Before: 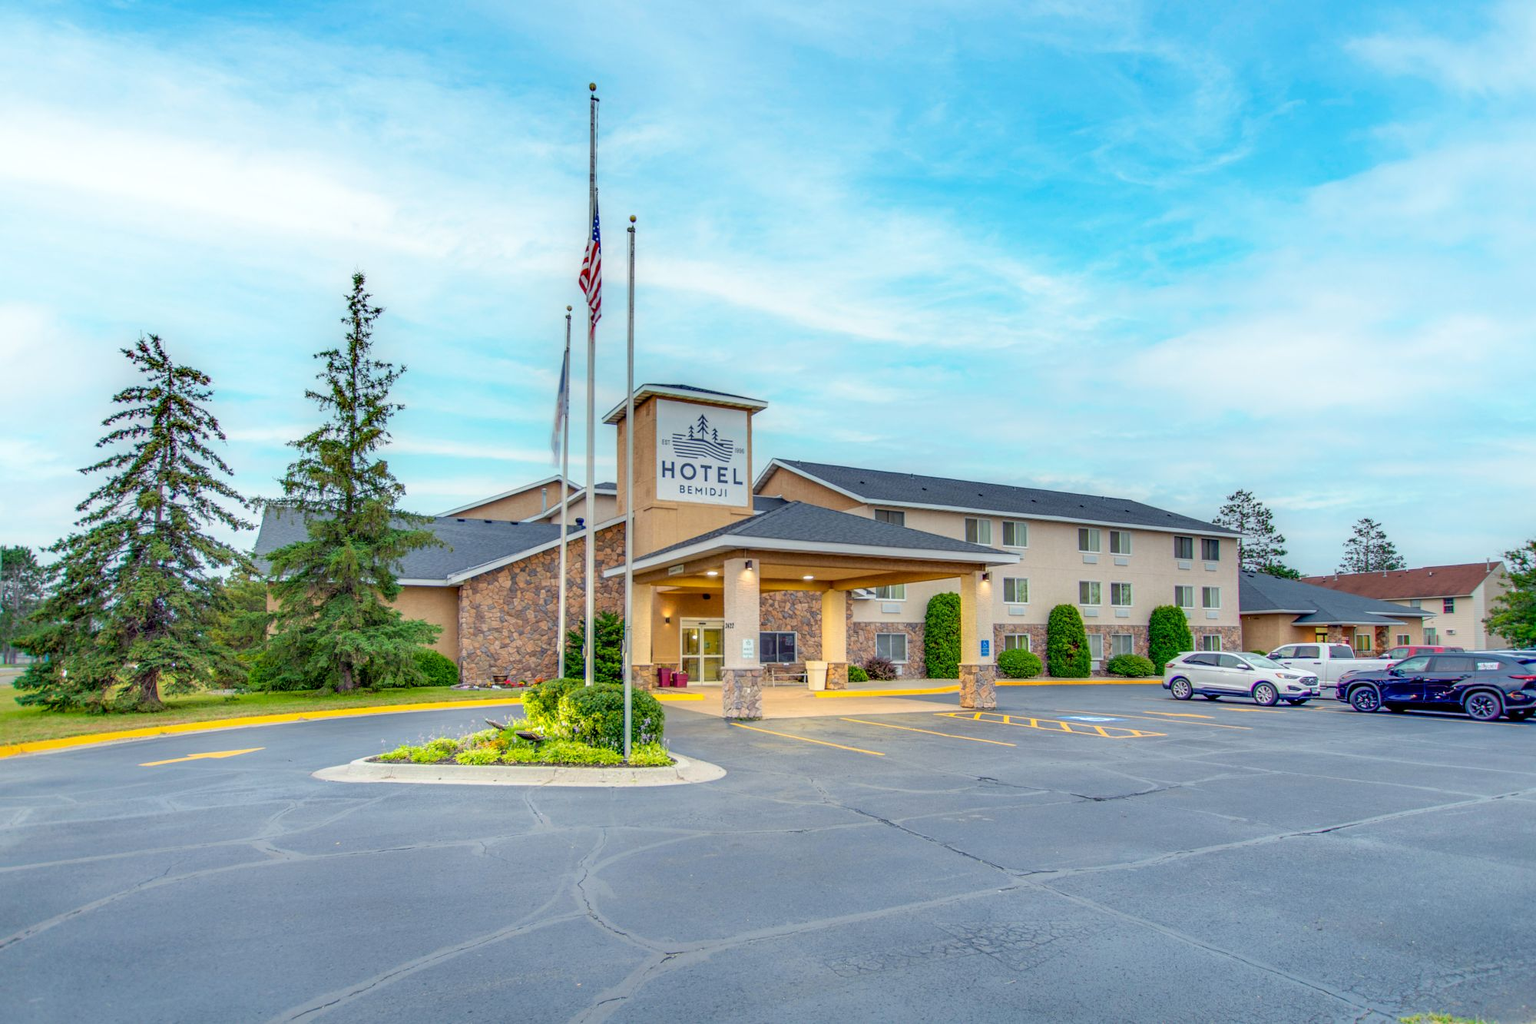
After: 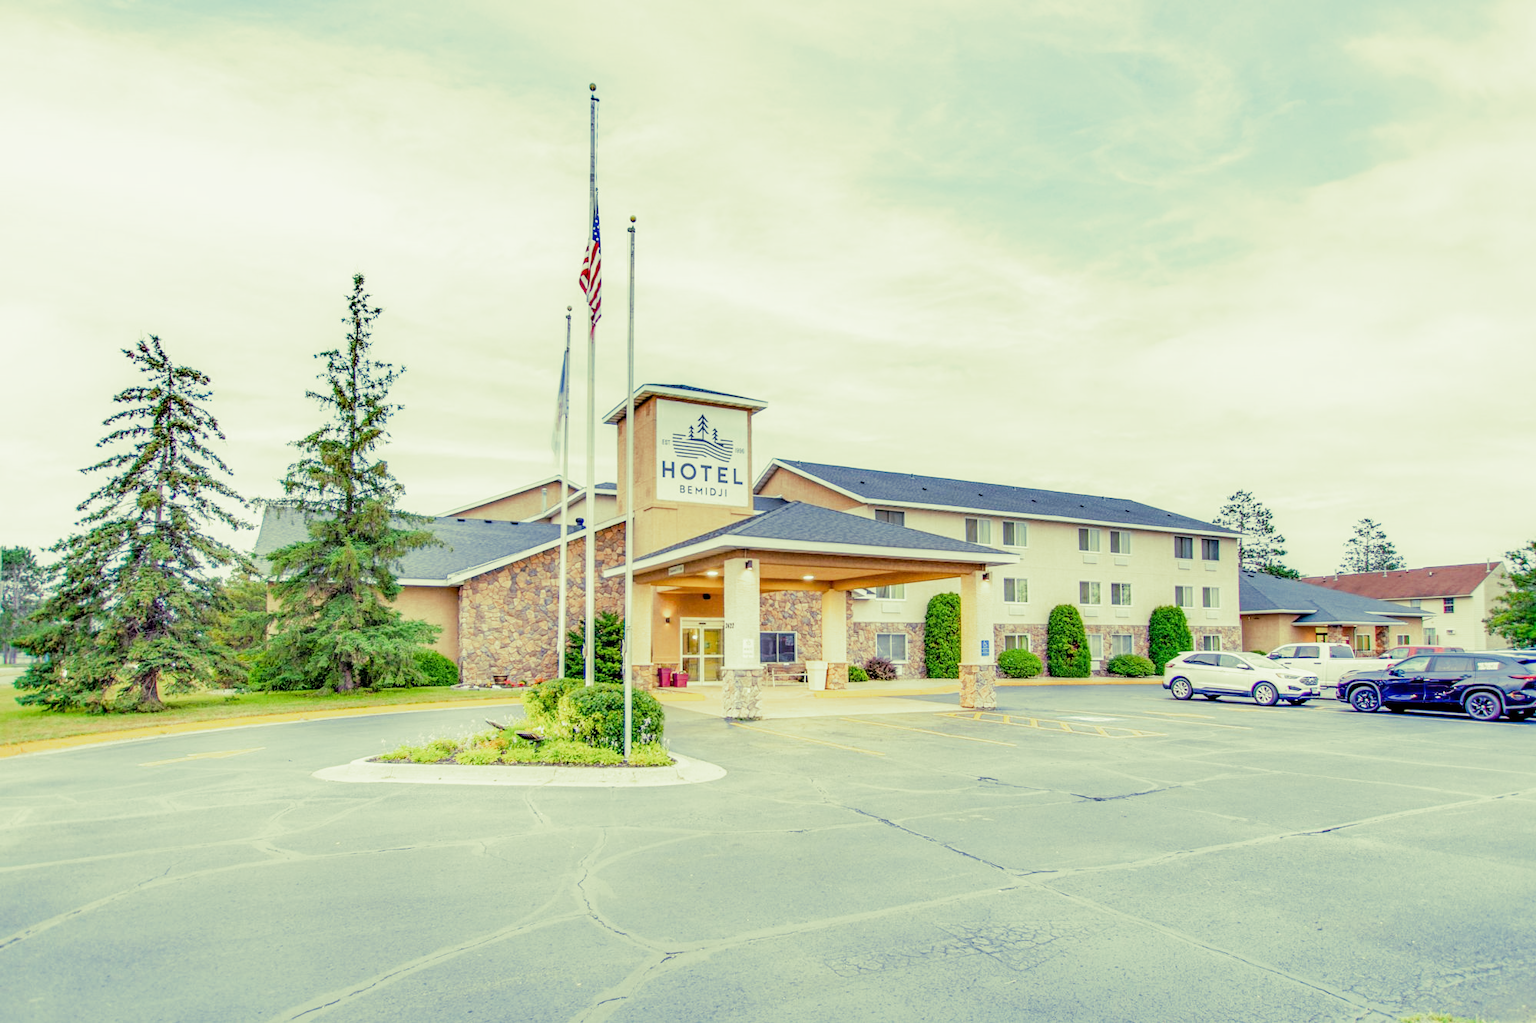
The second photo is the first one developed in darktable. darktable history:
filmic rgb: black relative exposure -7.65 EV, white relative exposure 4.56 EV, hardness 3.61, color science v6 (2022)
exposure: exposure 1.089 EV, compensate highlight preservation false
split-toning: shadows › hue 290.82°, shadows › saturation 0.34, highlights › saturation 0.38, balance 0, compress 50%
